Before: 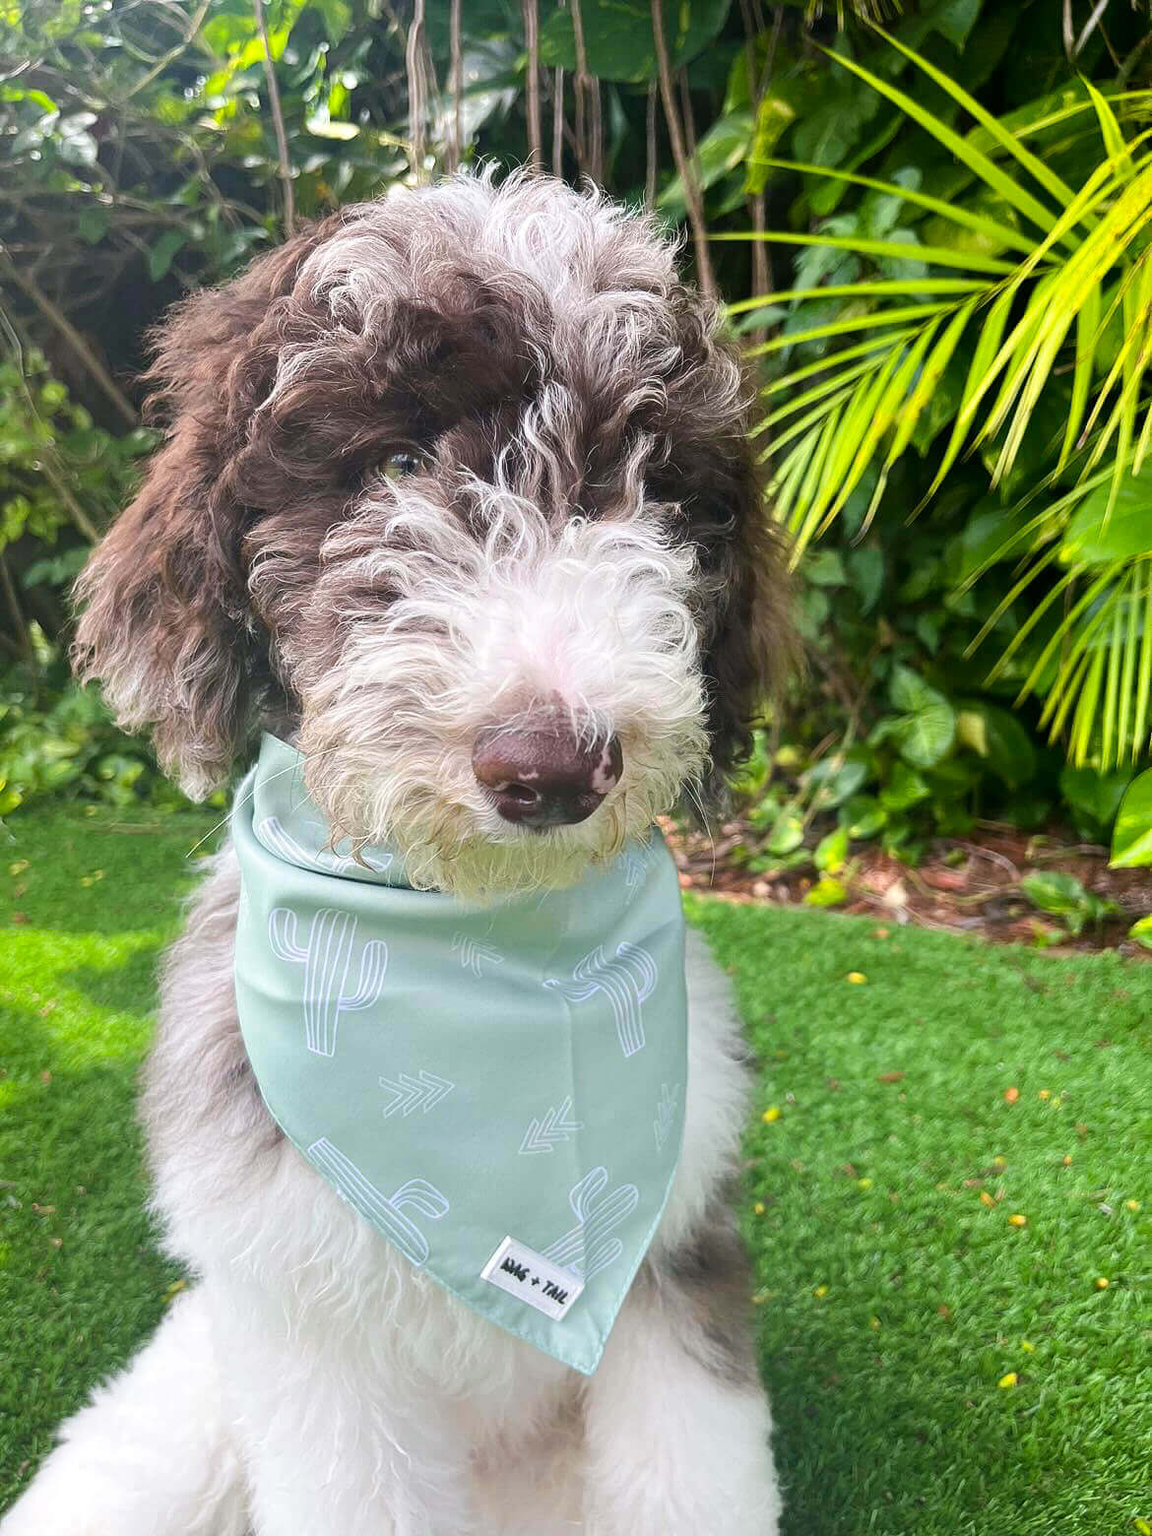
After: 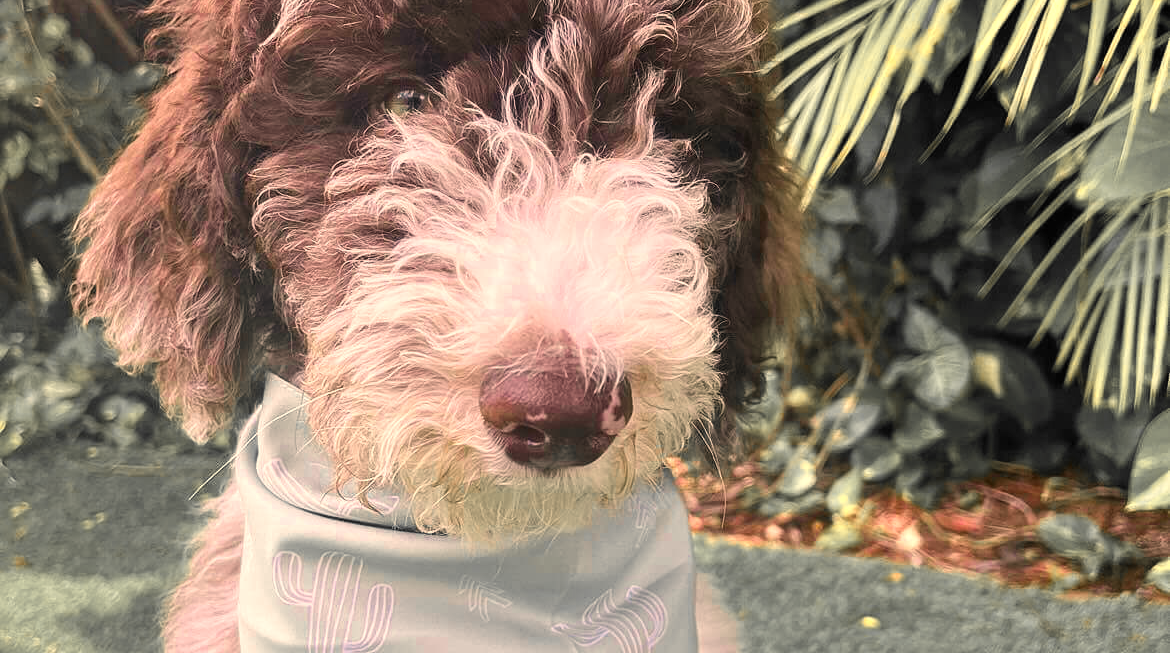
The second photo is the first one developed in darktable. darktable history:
crop and rotate: top 23.84%, bottom 34.294%
color correction: highlights a* 17.88, highlights b* 18.79
color zones: curves: ch0 [(0, 0.447) (0.184, 0.543) (0.323, 0.476) (0.429, 0.445) (0.571, 0.443) (0.714, 0.451) (0.857, 0.452) (1, 0.447)]; ch1 [(0, 0.464) (0.176, 0.46) (0.287, 0.177) (0.429, 0.002) (0.571, 0) (0.714, 0) (0.857, 0) (1, 0.464)], mix 20%
